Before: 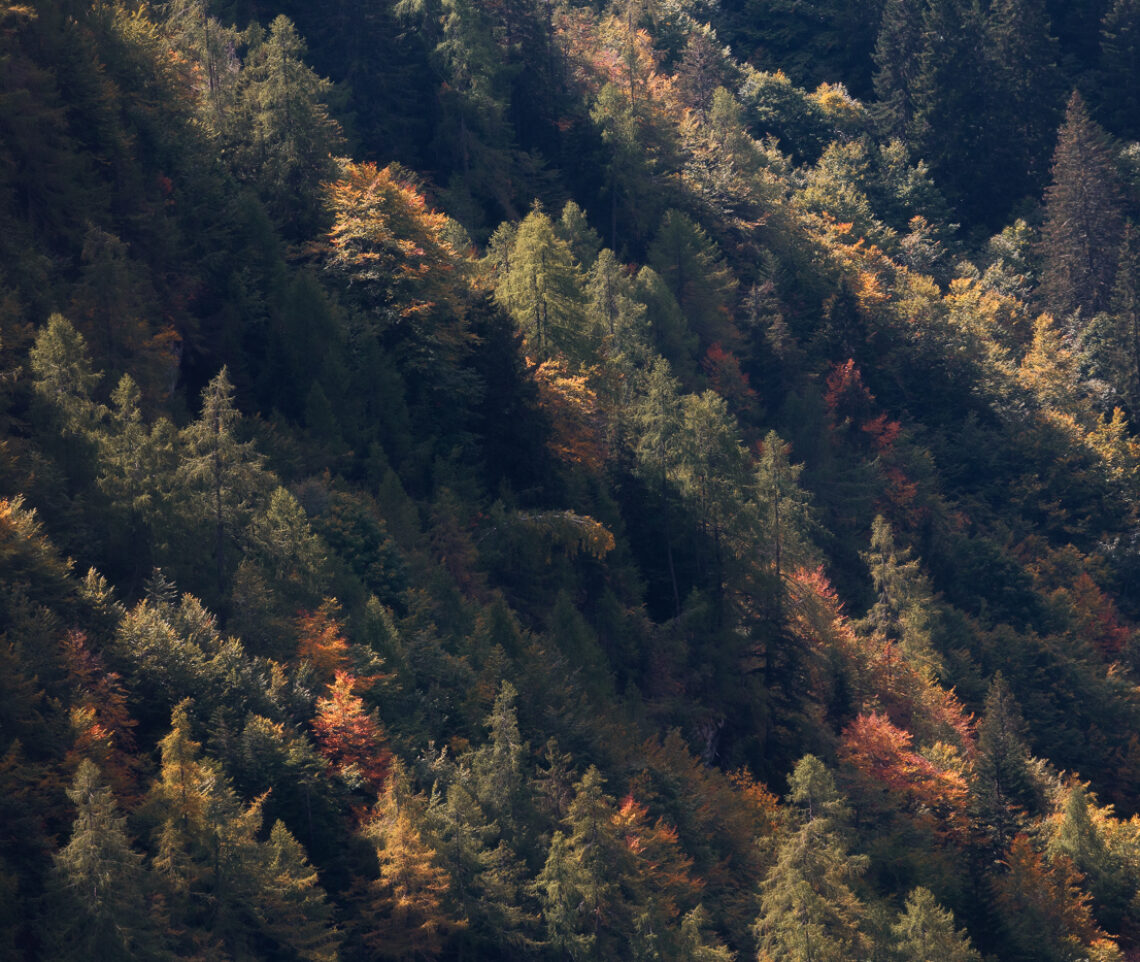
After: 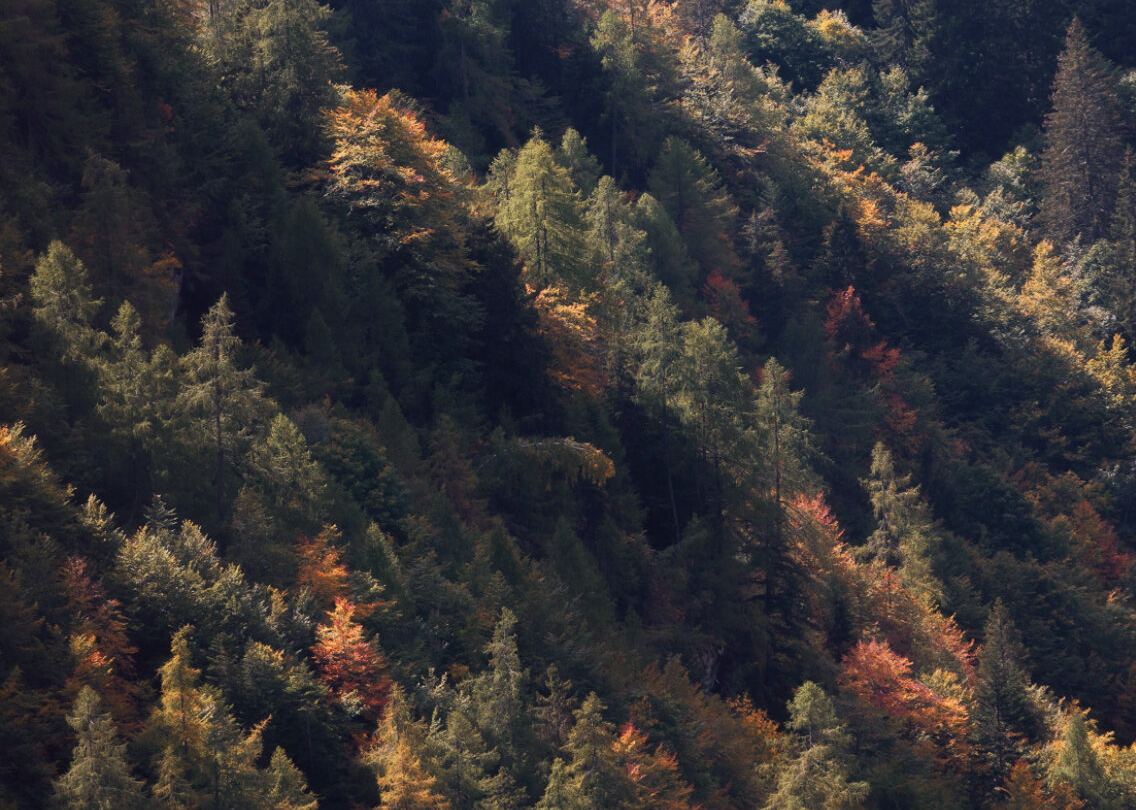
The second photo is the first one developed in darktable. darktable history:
crop: top 7.625%, bottom 8.027%
bloom: size 38%, threshold 95%, strength 30%
color correction: highlights a* -2.73, highlights b* -2.09, shadows a* 2.41, shadows b* 2.73
tone equalizer: on, module defaults
